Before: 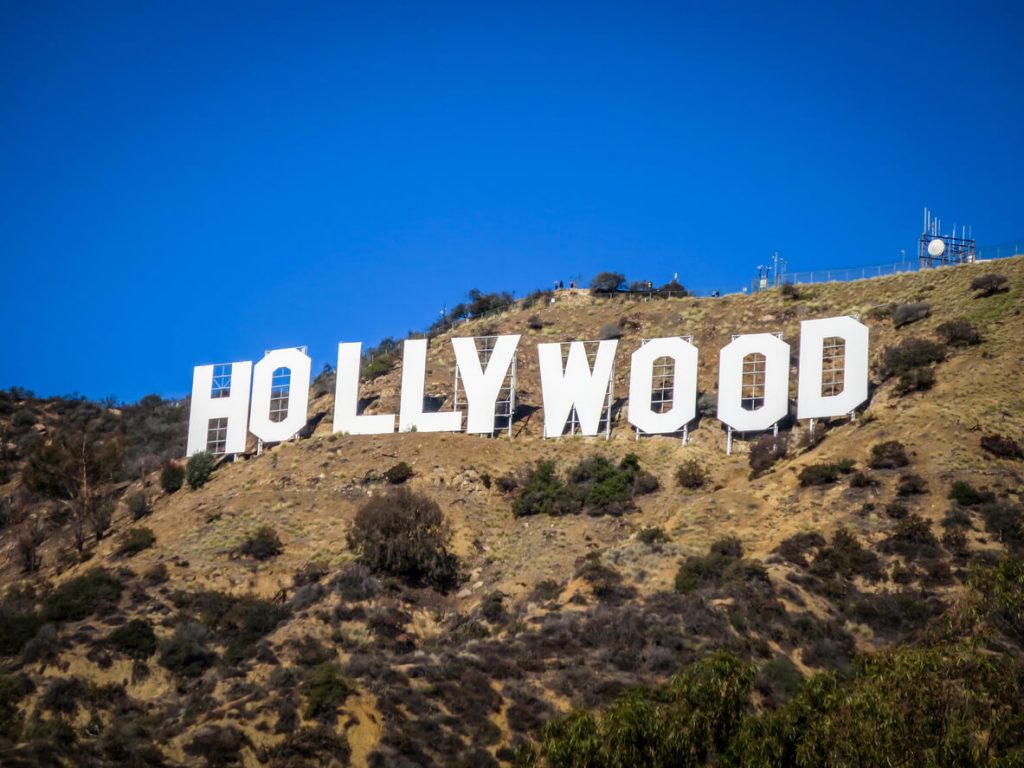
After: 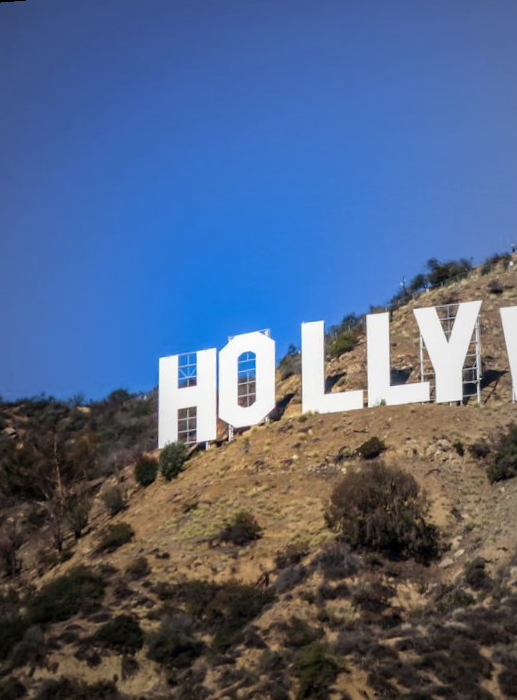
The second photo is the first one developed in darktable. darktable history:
crop: left 0.587%, right 45.588%, bottom 0.086%
rotate and perspective: rotation -4.57°, crop left 0.054, crop right 0.944, crop top 0.087, crop bottom 0.914
velvia: on, module defaults
vignetting: fall-off start 18.21%, fall-off radius 137.95%, brightness -0.207, center (-0.078, 0.066), width/height ratio 0.62, shape 0.59
